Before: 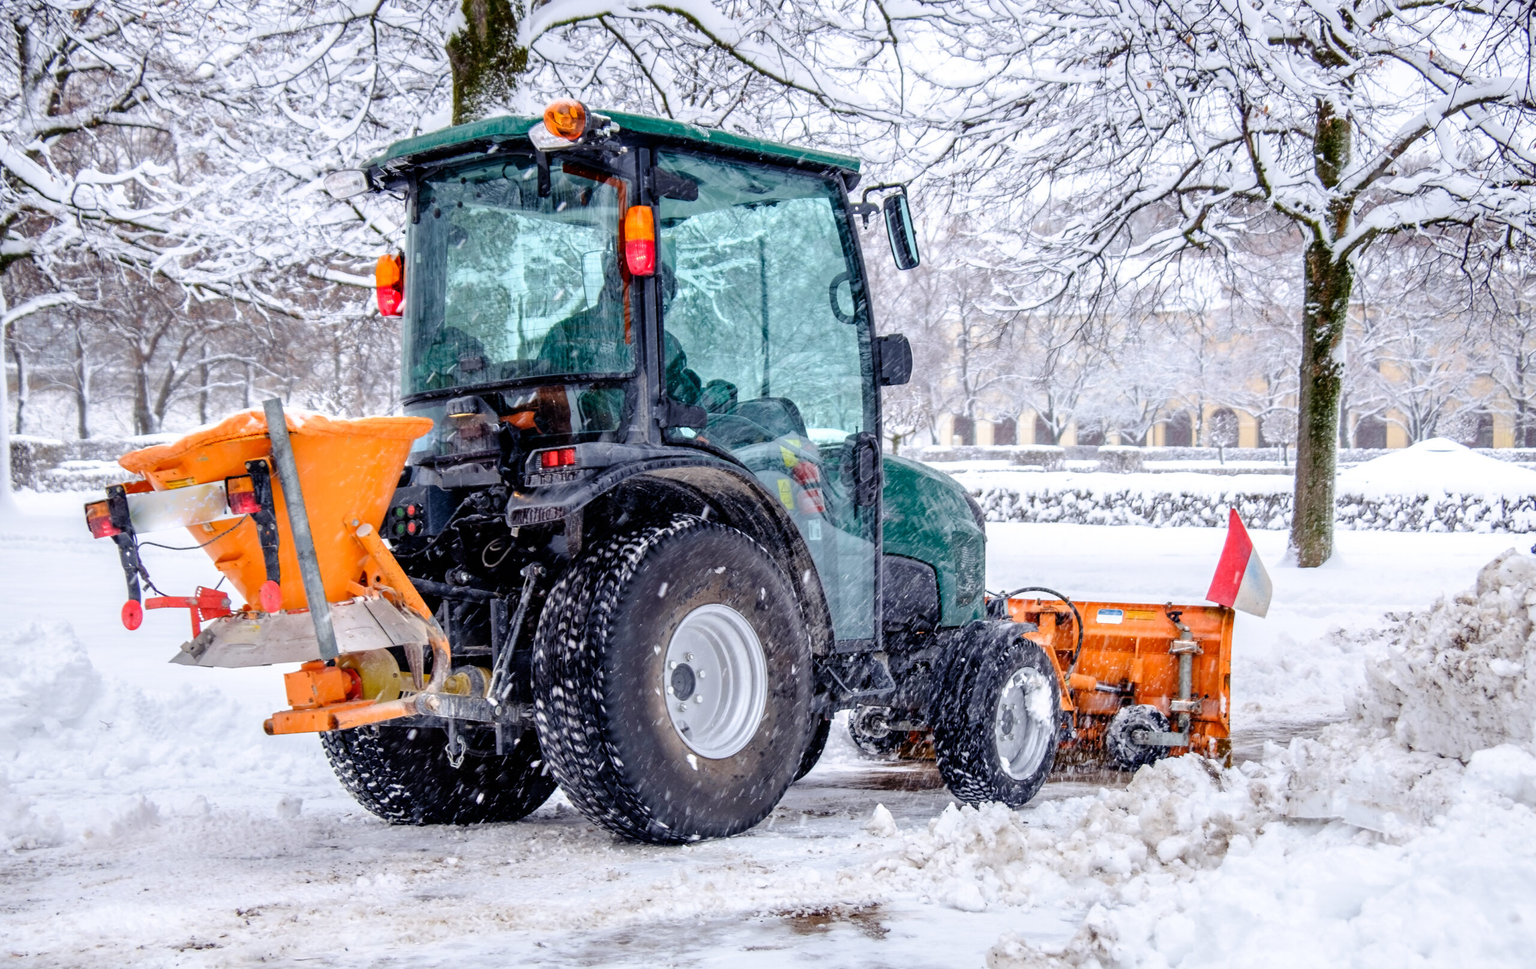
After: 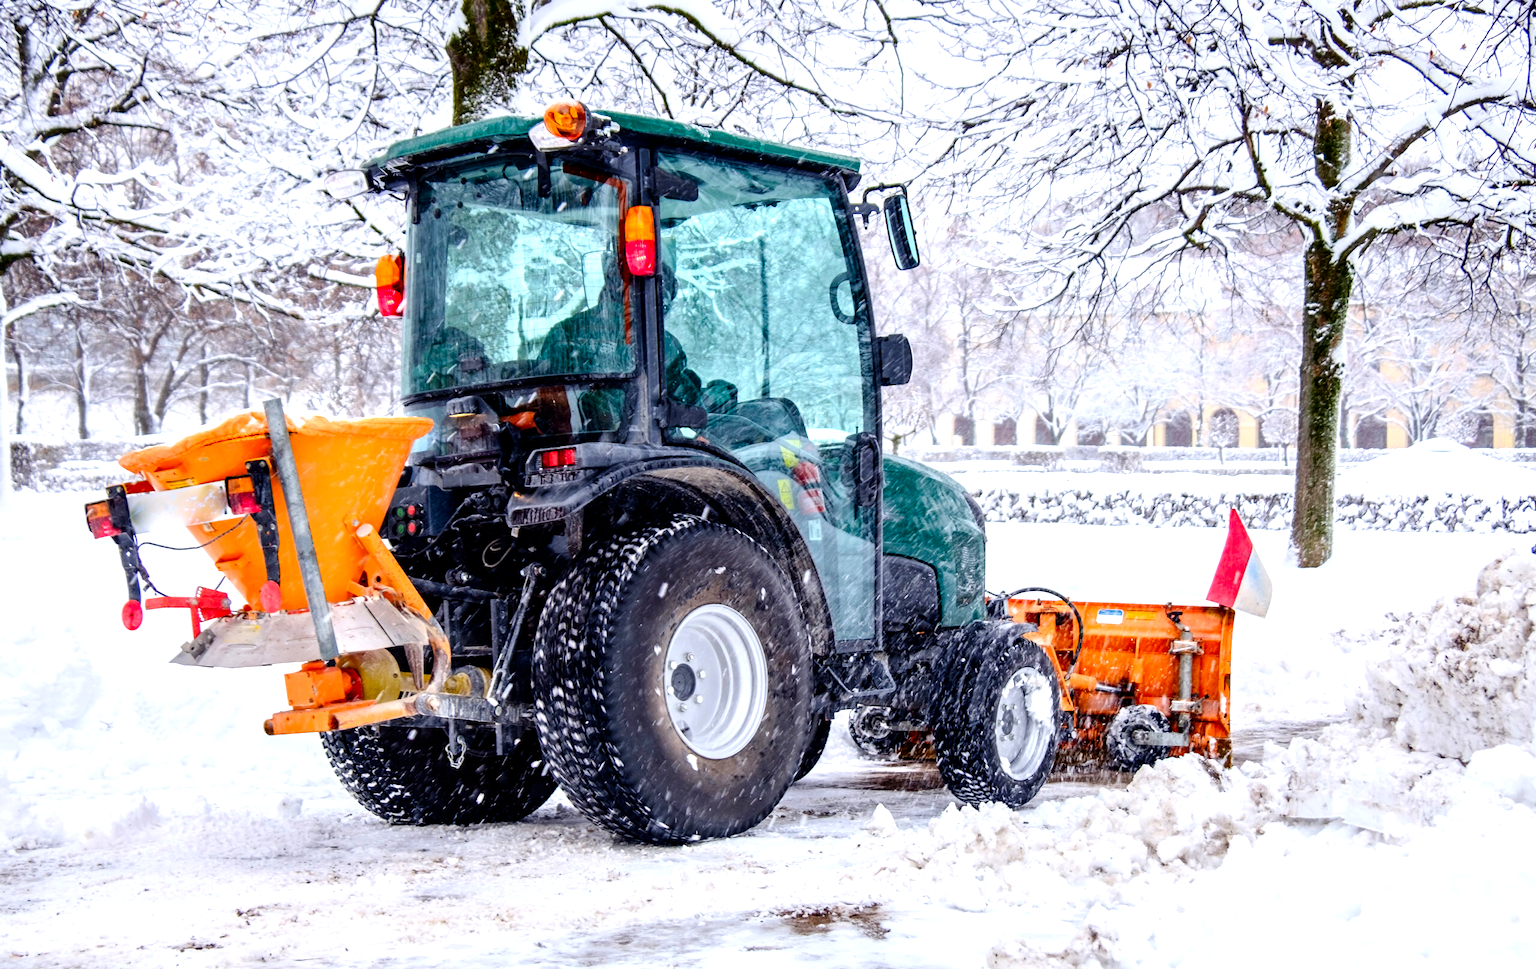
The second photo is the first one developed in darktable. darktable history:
tone equalizer: -8 EV -0.439 EV, -7 EV -0.41 EV, -6 EV -0.37 EV, -5 EV -0.215 EV, -3 EV 0.198 EV, -2 EV 0.34 EV, -1 EV 0.367 EV, +0 EV 0.439 EV
contrast brightness saturation: contrast 0.129, brightness -0.061, saturation 0.164
